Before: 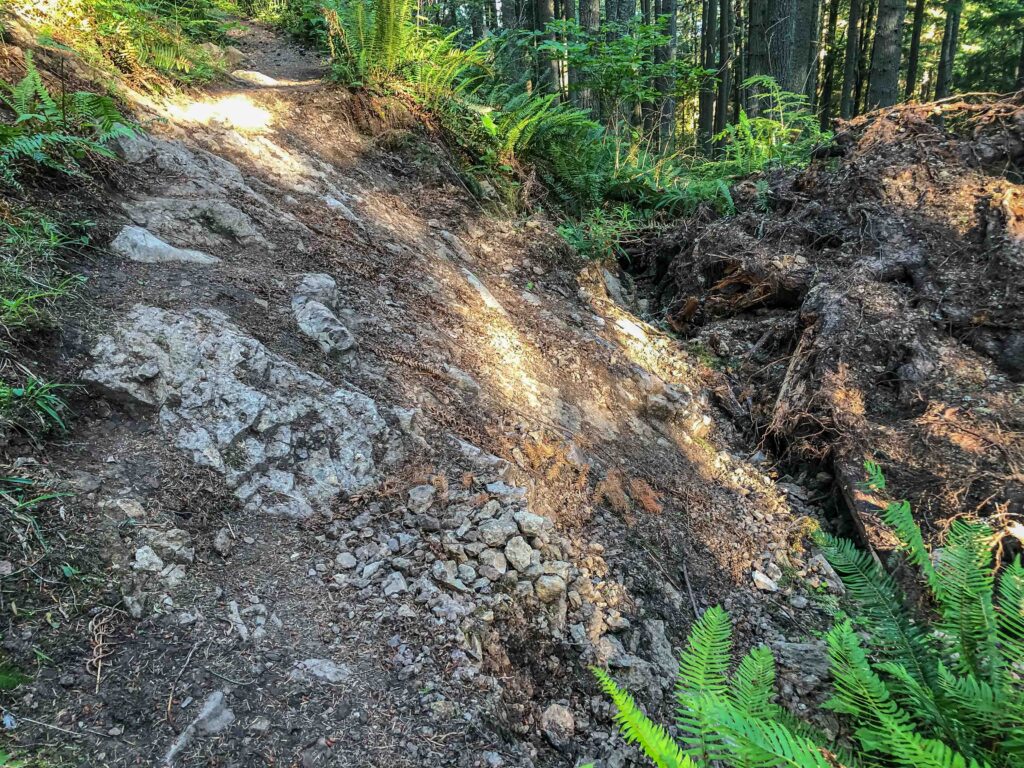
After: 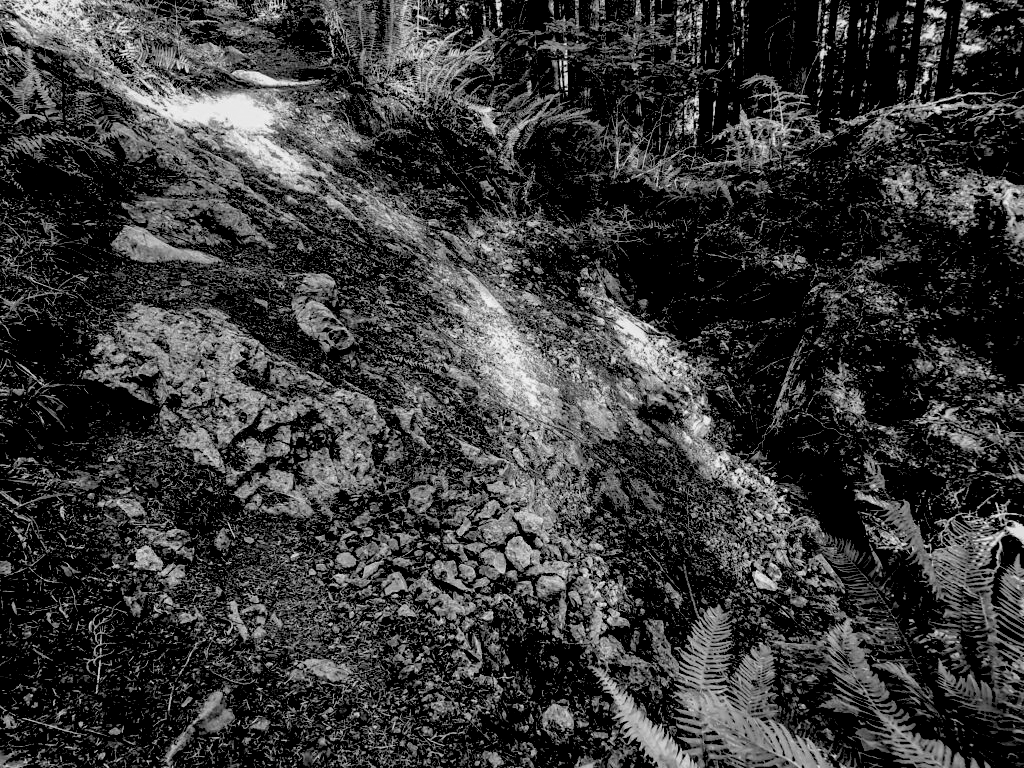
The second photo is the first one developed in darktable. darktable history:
exposure: black level correction 0.1, exposure -0.092 EV, compensate highlight preservation false
monochrome: a 32, b 64, size 2.3
